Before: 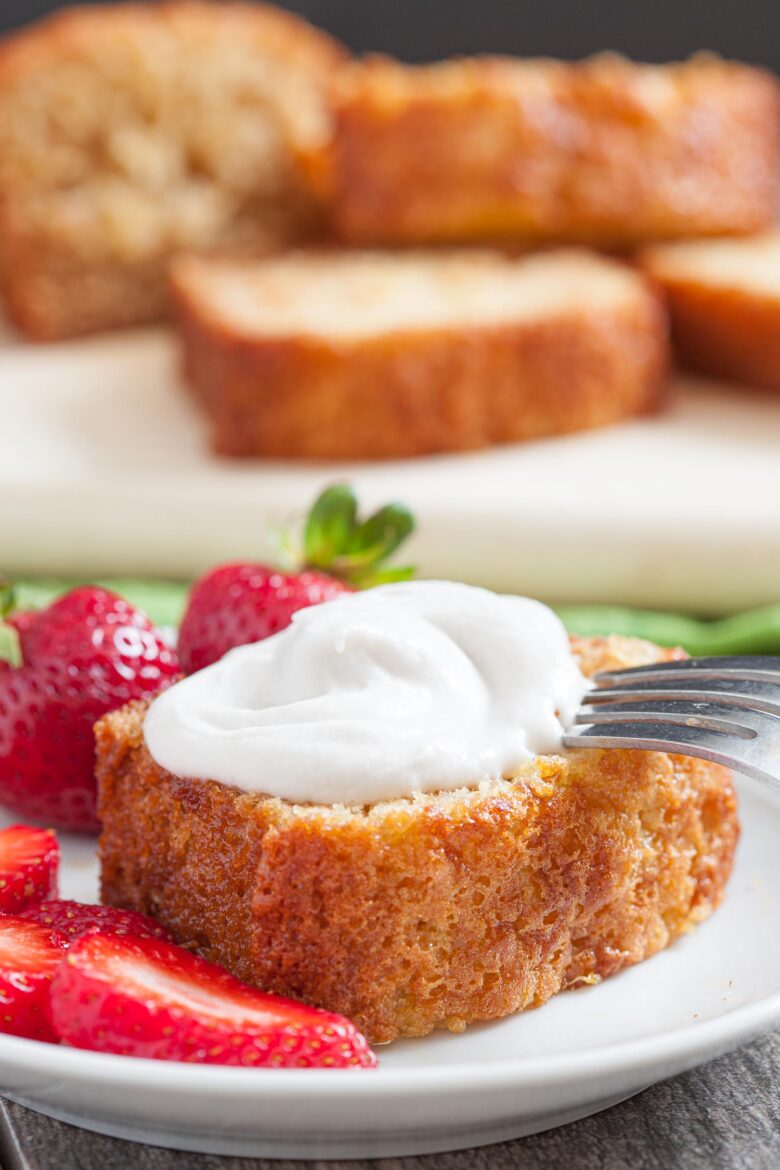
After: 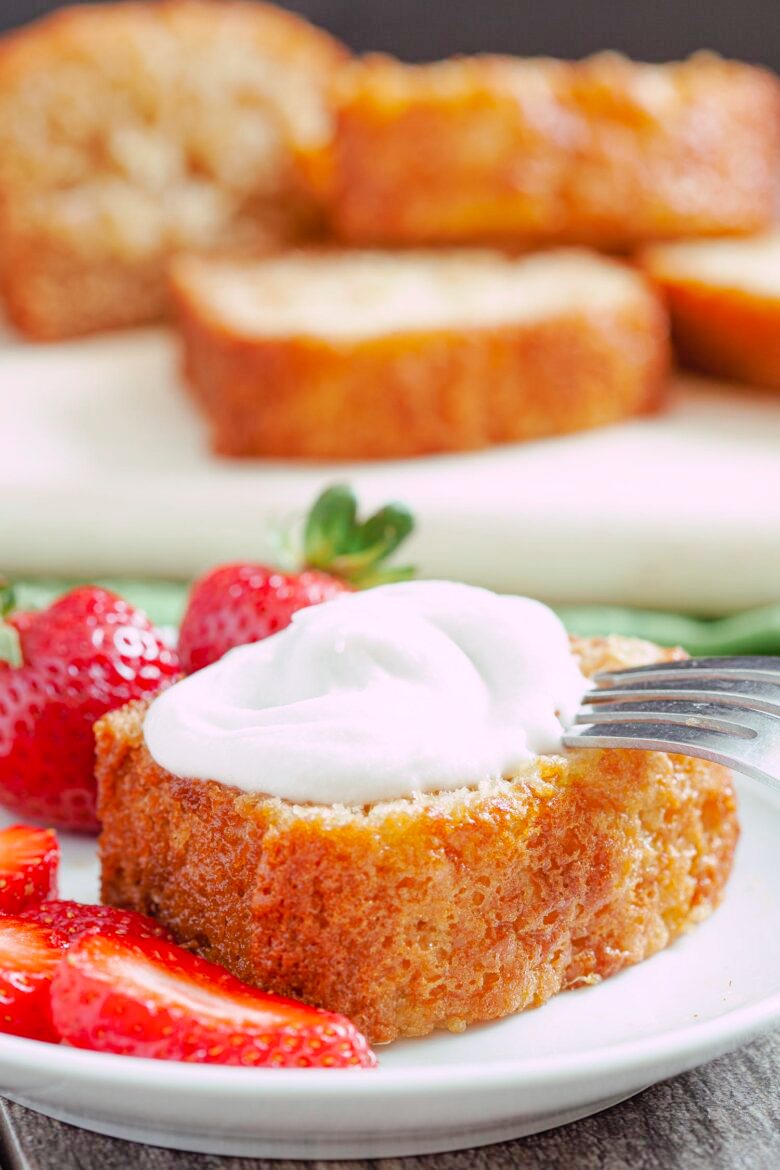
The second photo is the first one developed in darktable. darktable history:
tone curve: curves: ch0 [(0, 0) (0.003, 0.001) (0.011, 0.008) (0.025, 0.015) (0.044, 0.025) (0.069, 0.037) (0.1, 0.056) (0.136, 0.091) (0.177, 0.157) (0.224, 0.231) (0.277, 0.319) (0.335, 0.4) (0.399, 0.493) (0.468, 0.571) (0.543, 0.645) (0.623, 0.706) (0.709, 0.77) (0.801, 0.838) (0.898, 0.918) (1, 1)], preserve colors none
color look up table: target L [81.6, 83.47, 82.1, 73.75, 82.53, 79.87, 65.18, 53.99, 46.06, 42.9, 52.03, 29.85, 10.6, 201.1, 91.38, 85.02, 76.85, 72.5, 68.65, 65.32, 55.19, 53.82, 44.22, 46.05, 36.64, 33.37, 23.89, 97.33, 89.32, 72.29, 74.93, 55.07, 59.43, 55.72, 63.36, 52.49, 46.98, 47.44, 39.07, 37.11, 43.48, 25.61, 13.38, 7.917, 97.8, 89.2, 80.66, 54.87, 38.16], target a [-40.34, -25.8, -27.62, -65.89, -33.63, -58.77, -54.08, -13.82, -25.46, -37.05, -40.04, -24.04, -15.36, 0, -3.076, 3.663, 20.09, 4.538, 35.63, 63.53, 31.64, 58.95, 38.09, 74.3, 4.028, 0.064, 33.1, 13.64, 24.57, 0.575, 46.55, -3.424, 25.78, 81.46, 79.09, 16.2, 10.74, 69.27, 11.04, 45.47, 63.46, 24.71, 17.78, 14.41, -27.21, -58.33, -43.75, -25.62, -13.75], target b [32.47, 47.37, 22.79, 40.47, 5.455, 8.571, 24.55, 16.36, 33.02, 27.02, -0.042, 19.7, 5.759, -0.001, 22.36, 1.066, 82.32, 46.94, 62.28, 2.541, 22.45, 44.9, 43.67, 20.99, 12.54, 30.11, 27.72, -7.479, -20.94, -25.94, -29.87, -53.87, -29.11, -24.14, -49.36, -66.41, -7.109, -18.09, -35.15, -11.75, -56.85, -64.82, -34.49, -10.93, -6.91, -21.76, -21.25, -16.73, -20.95], num patches 49
